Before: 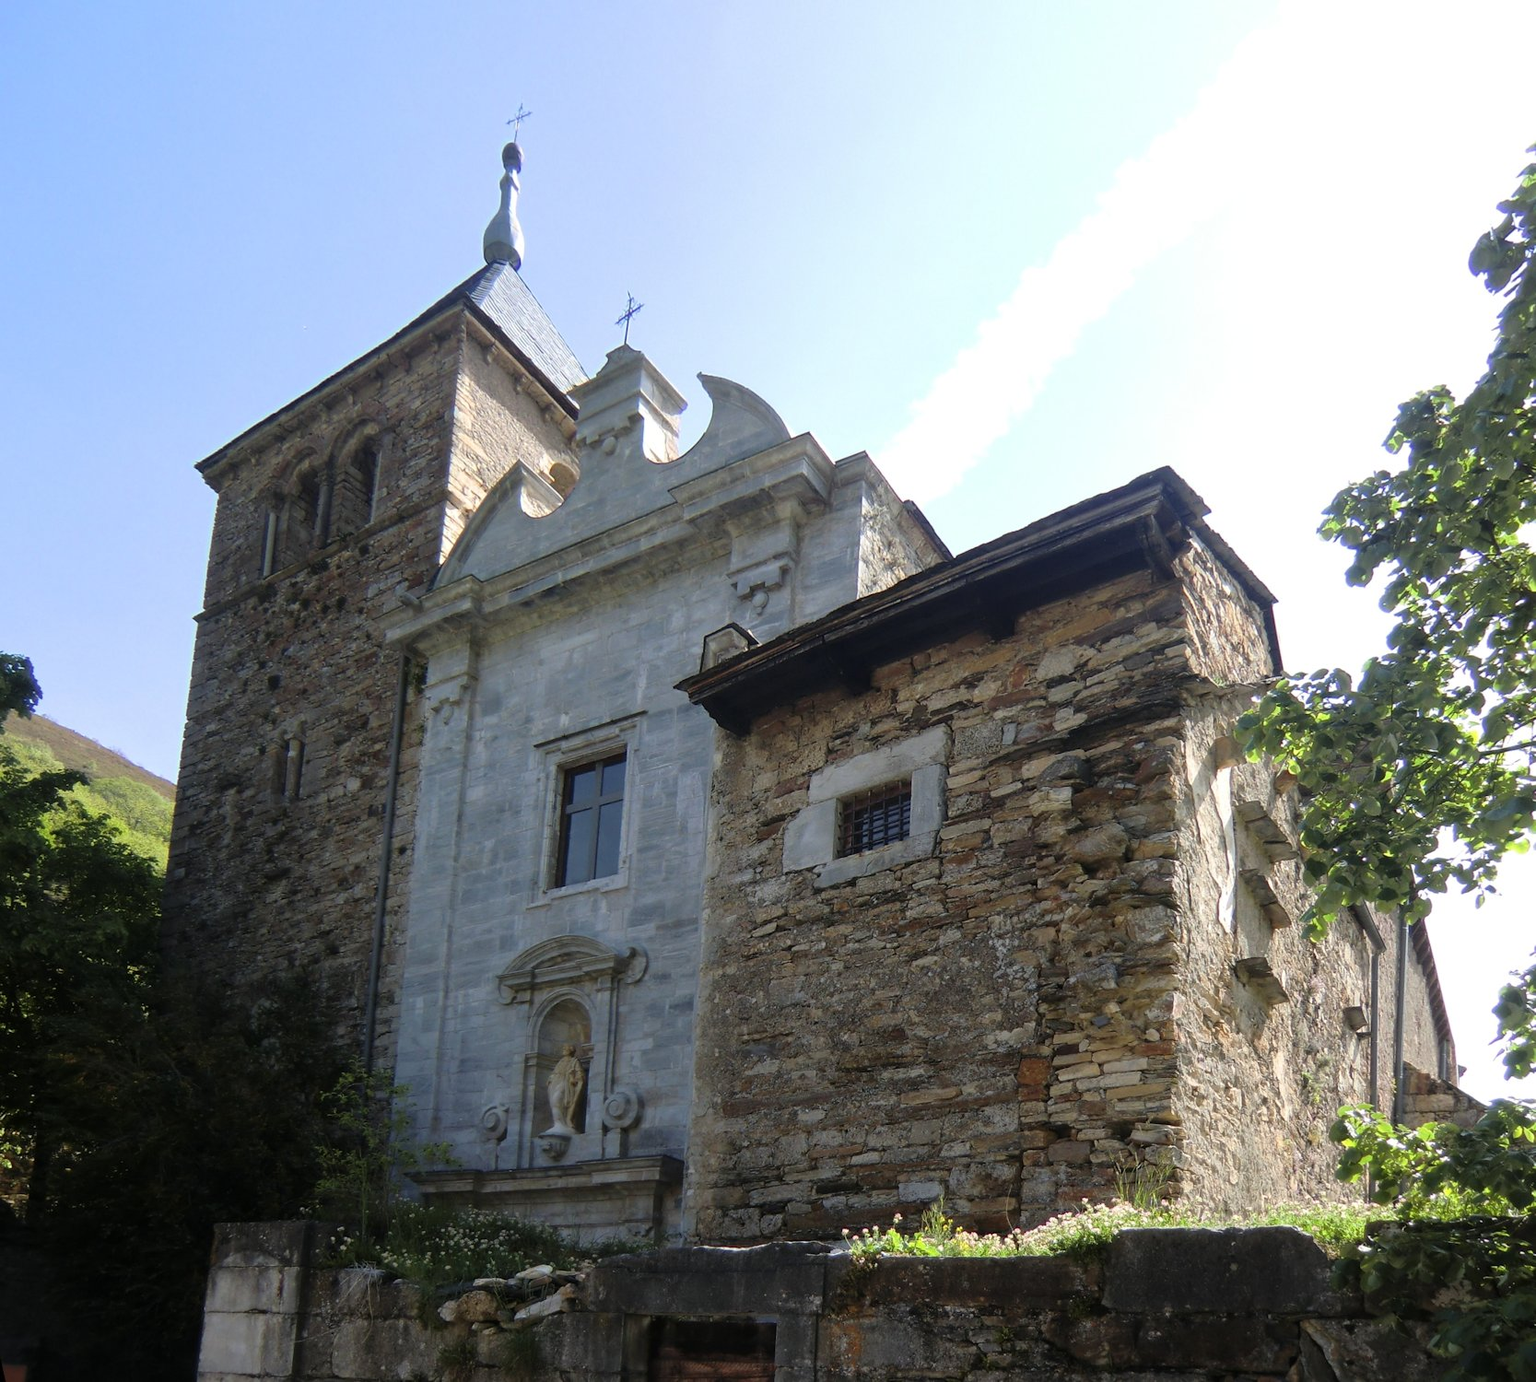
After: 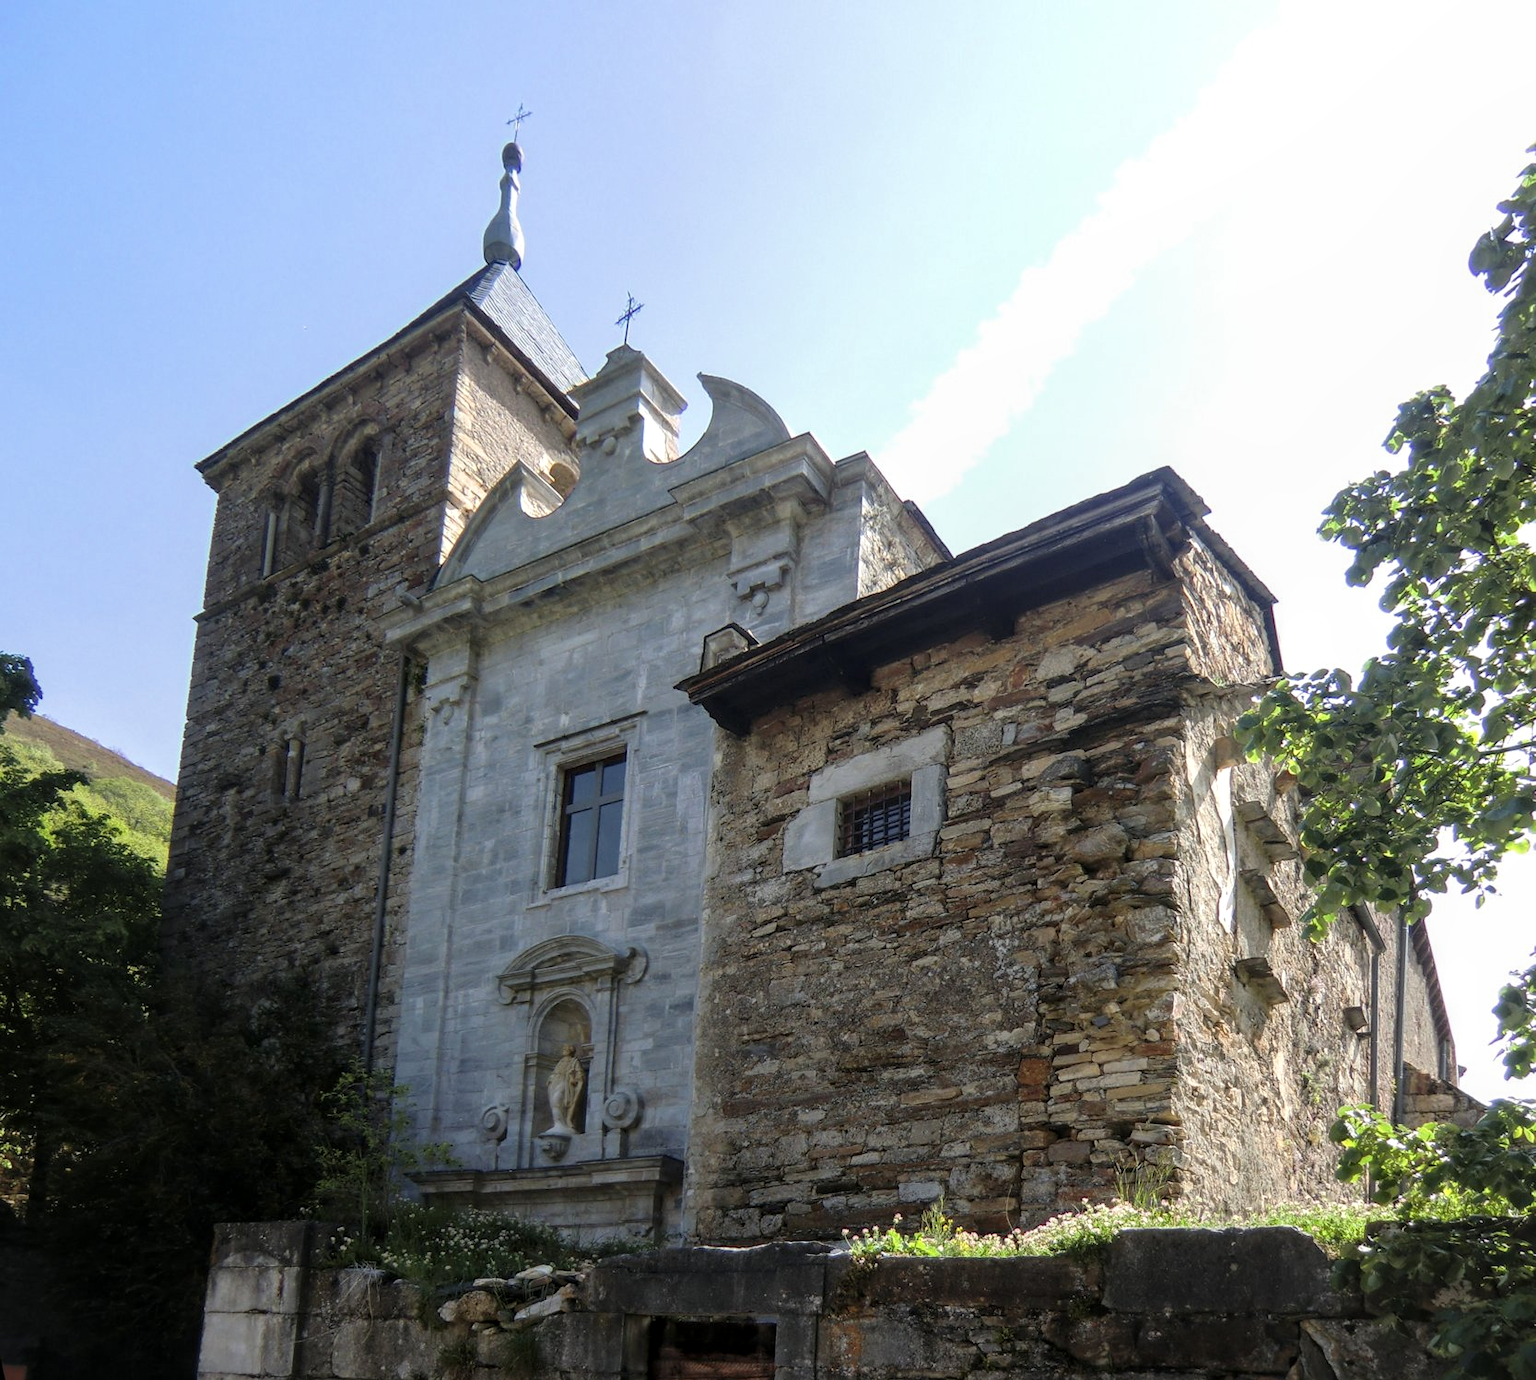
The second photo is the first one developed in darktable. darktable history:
local contrast: on, module defaults
crop: bottom 0.074%
